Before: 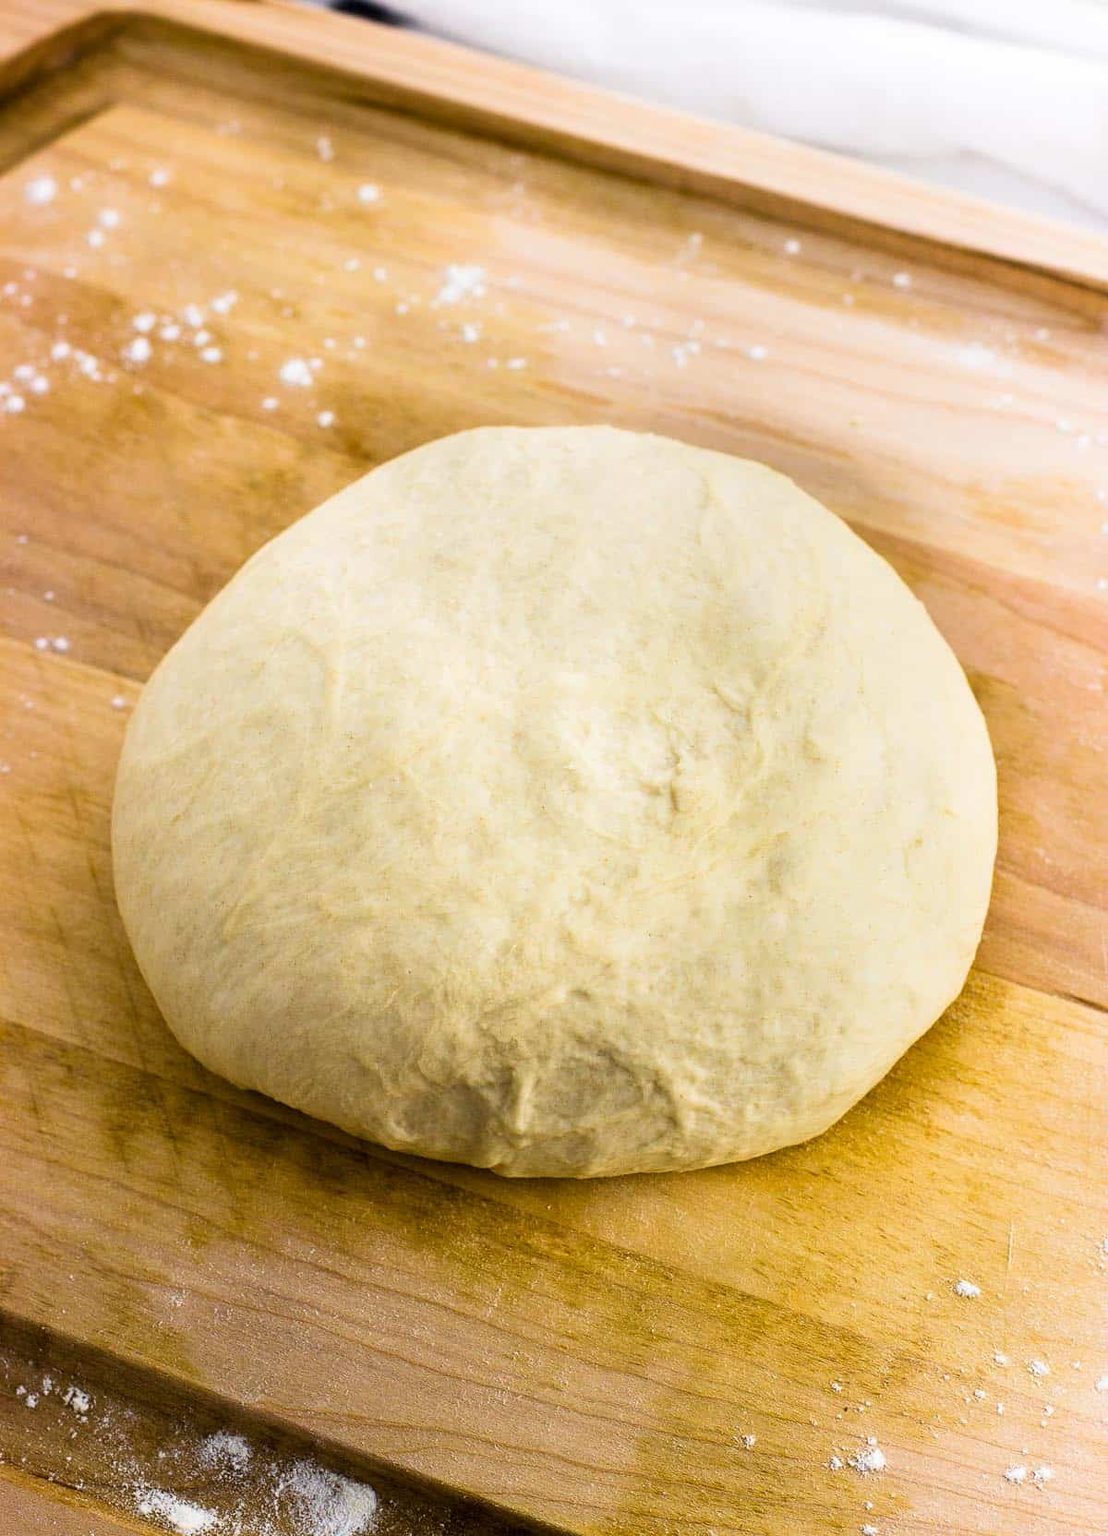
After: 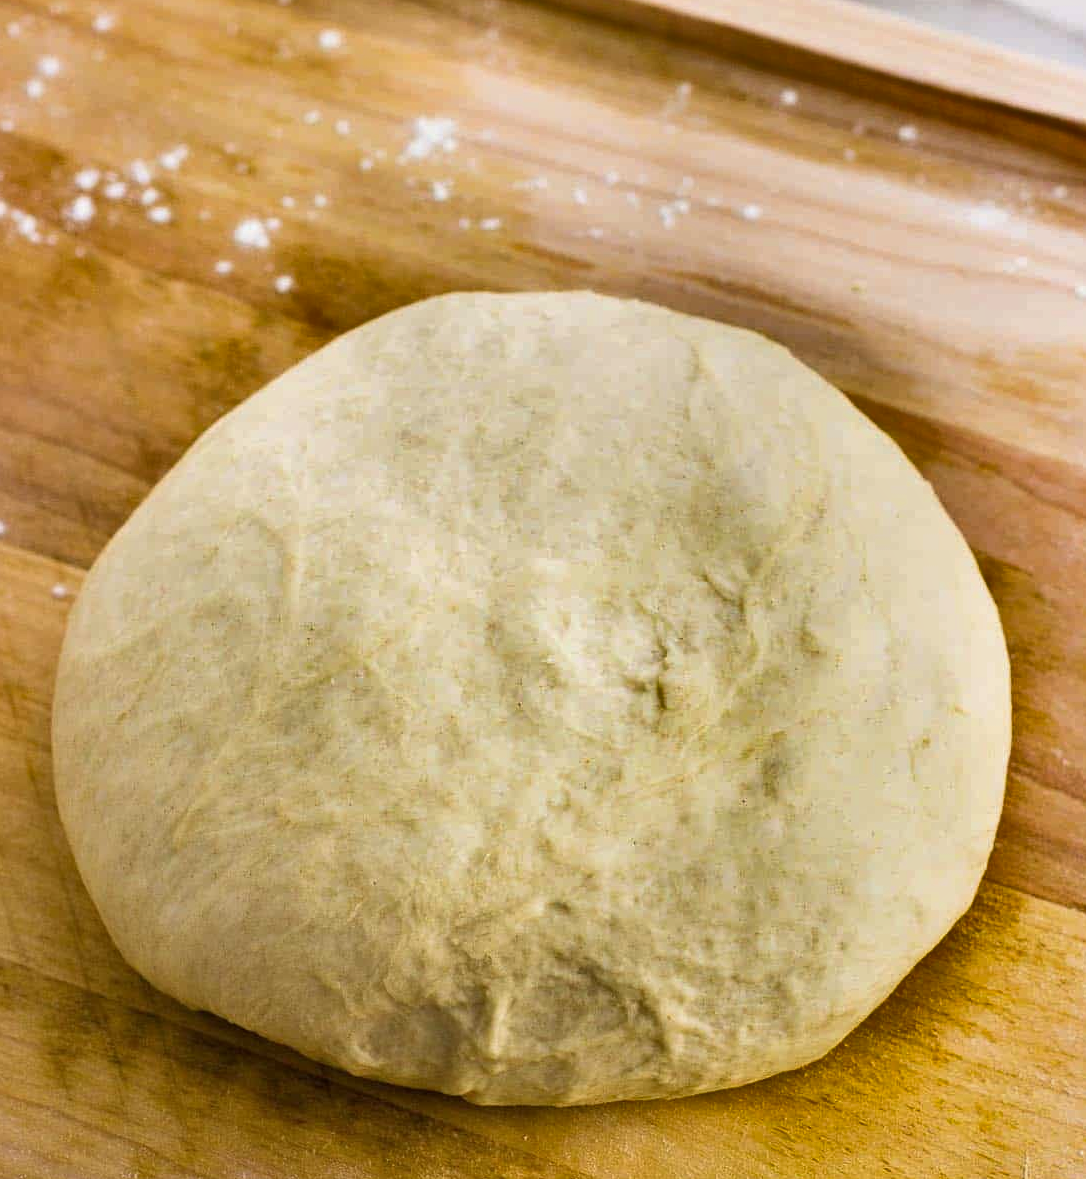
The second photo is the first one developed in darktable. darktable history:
shadows and highlights: shadows 30.69, highlights -62.47, soften with gaussian
crop: left 5.804%, top 10.27%, right 3.686%, bottom 18.82%
